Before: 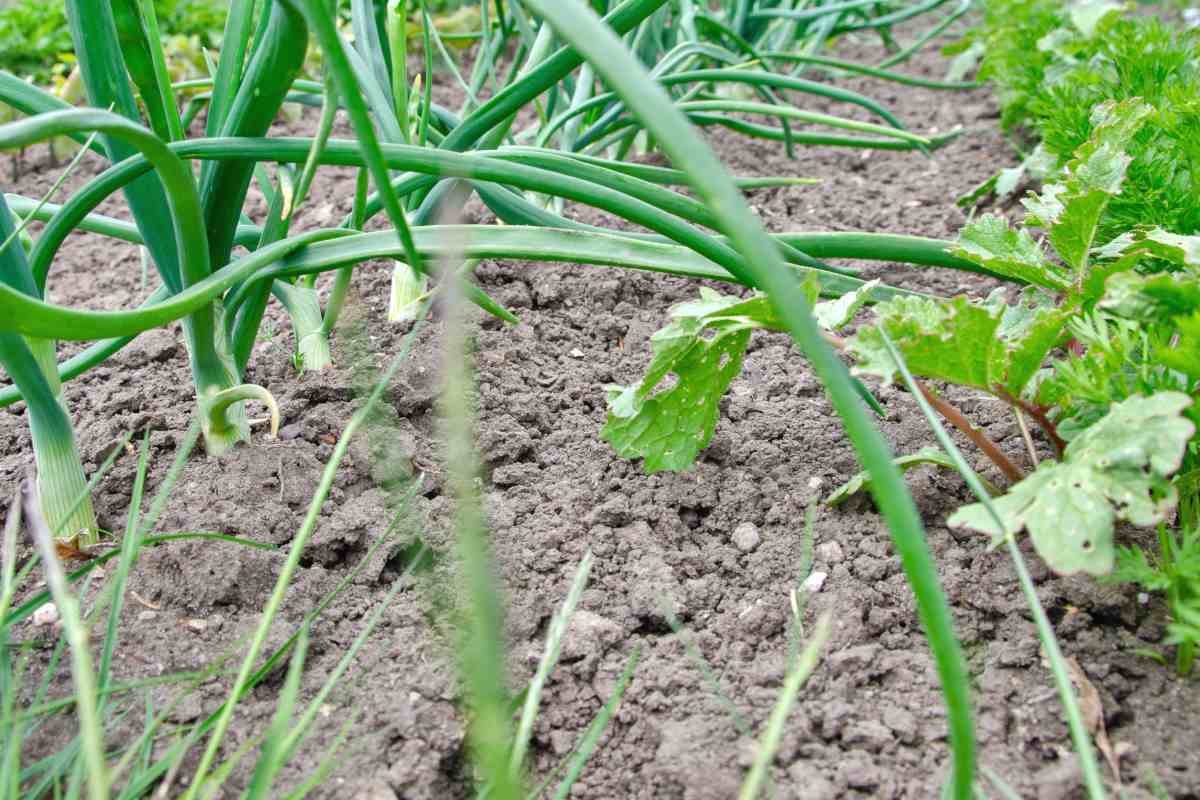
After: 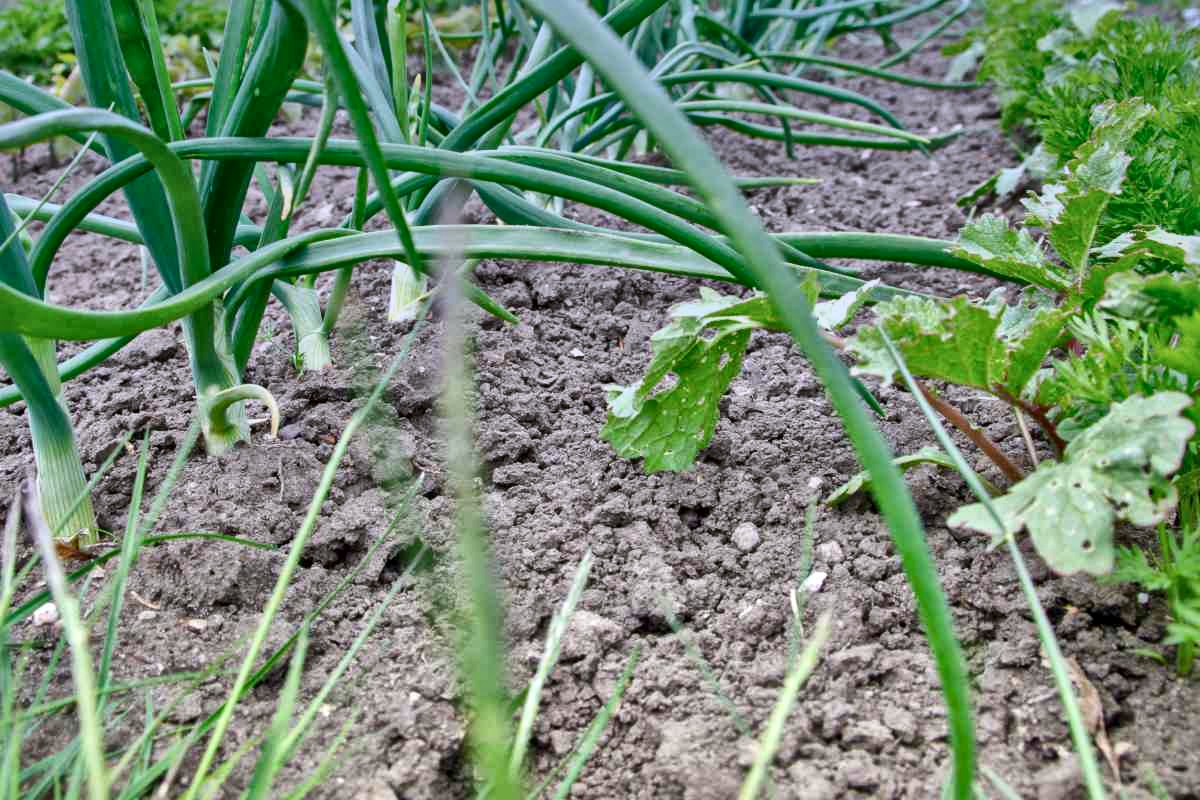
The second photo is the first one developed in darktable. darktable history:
local contrast: mode bilateral grid, contrast 20, coarseness 19, detail 163%, midtone range 0.2
graduated density: hue 238.83°, saturation 50%
